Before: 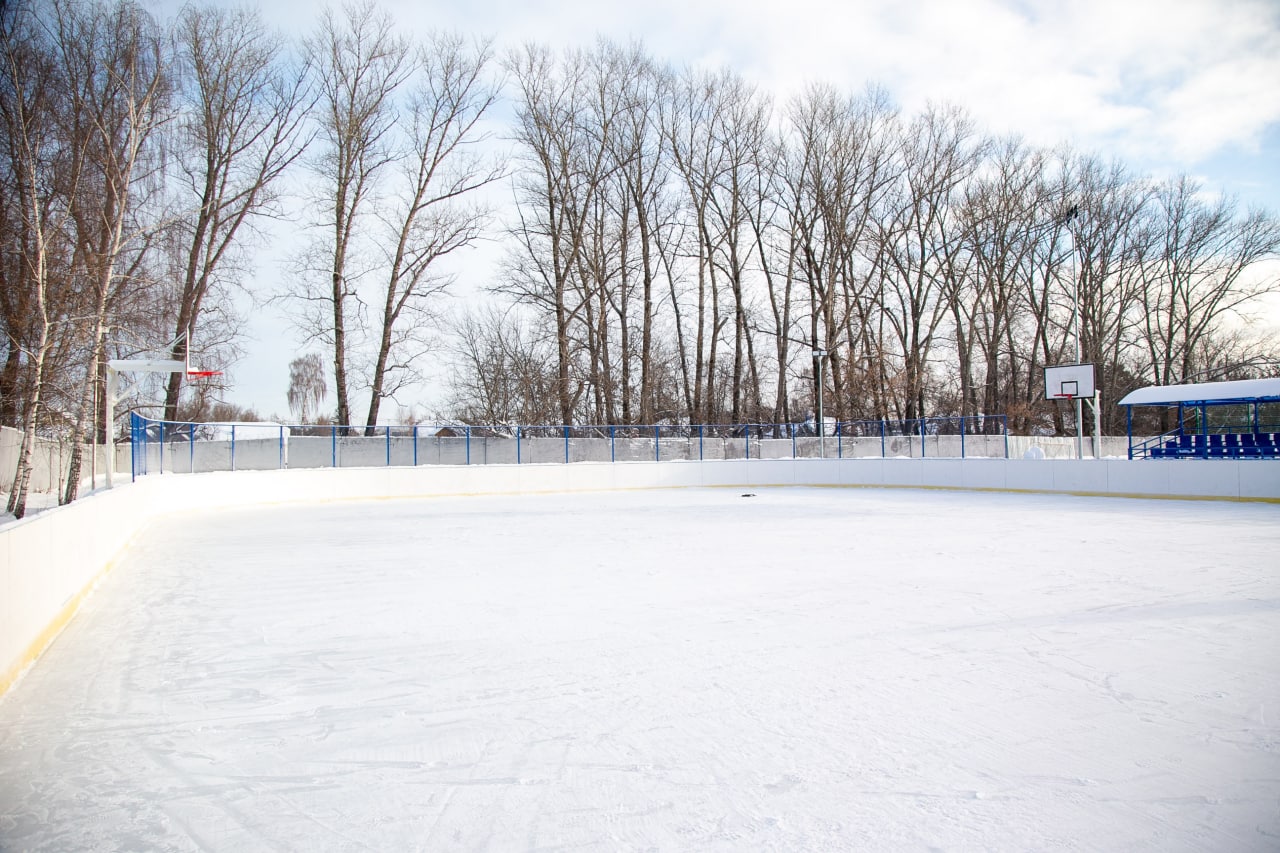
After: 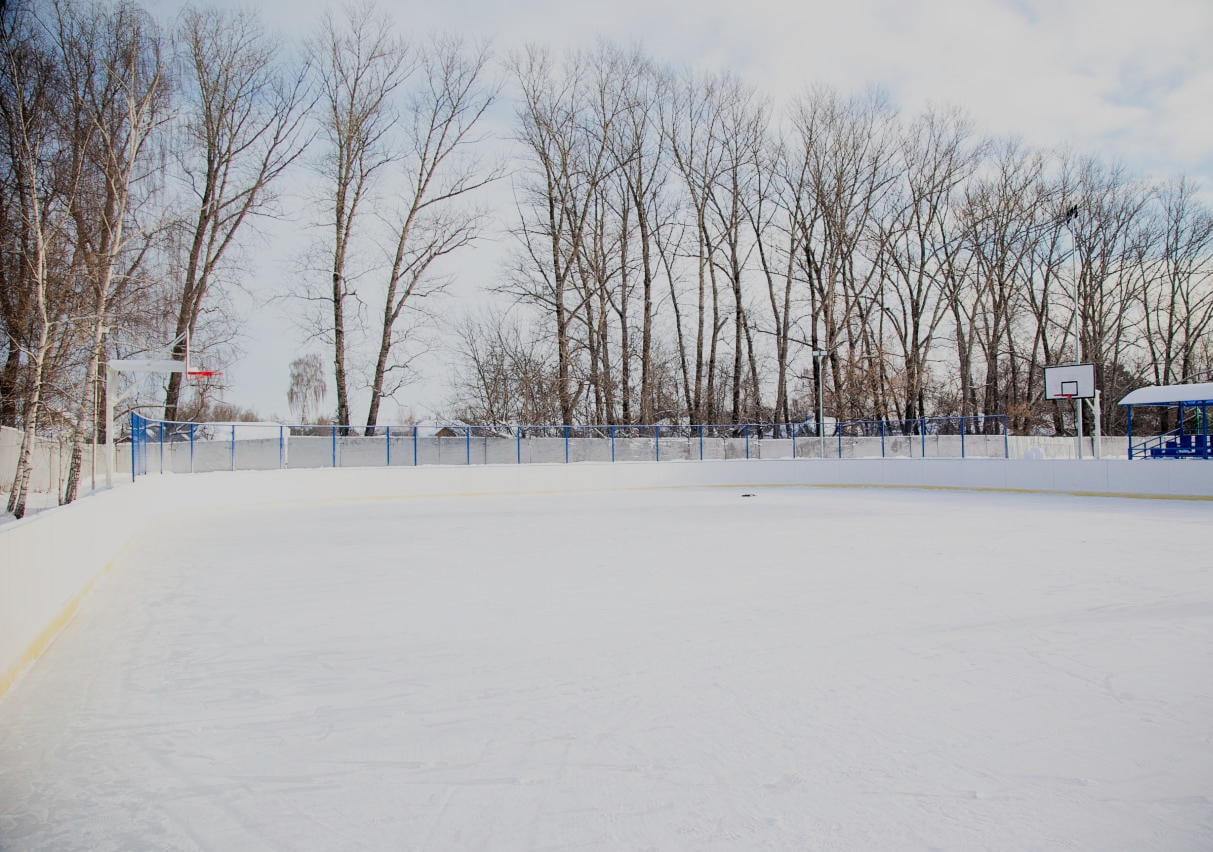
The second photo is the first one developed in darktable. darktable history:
filmic rgb: black relative exposure -7.15 EV, white relative exposure 5.36 EV, hardness 3.02
crop and rotate: right 5.167%
